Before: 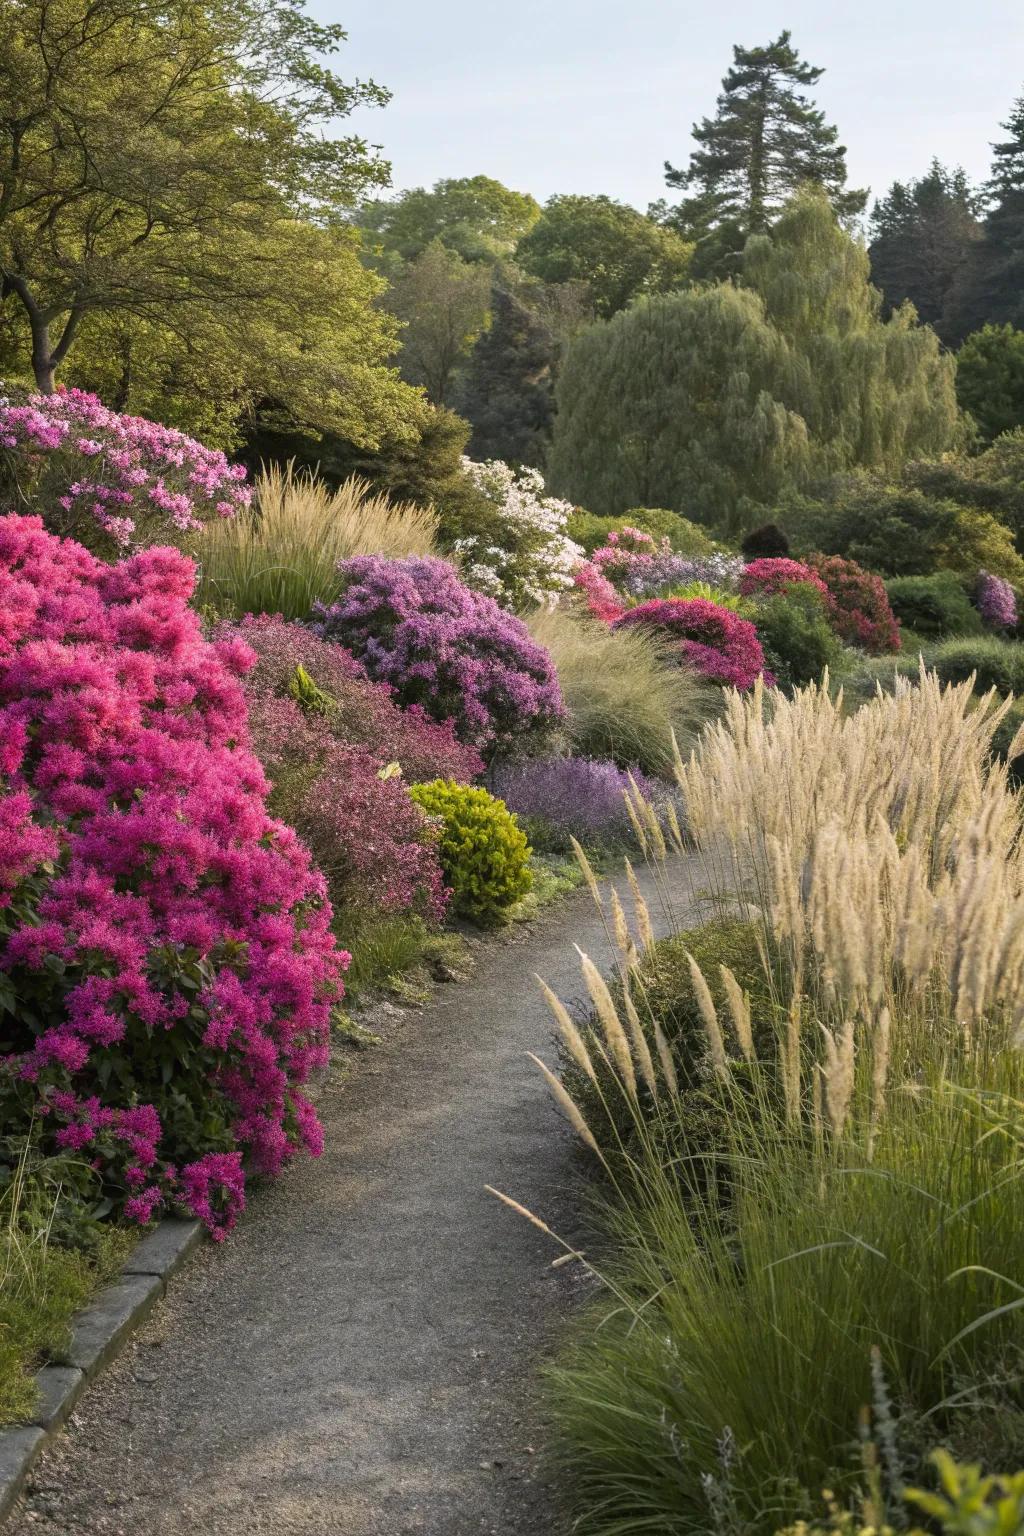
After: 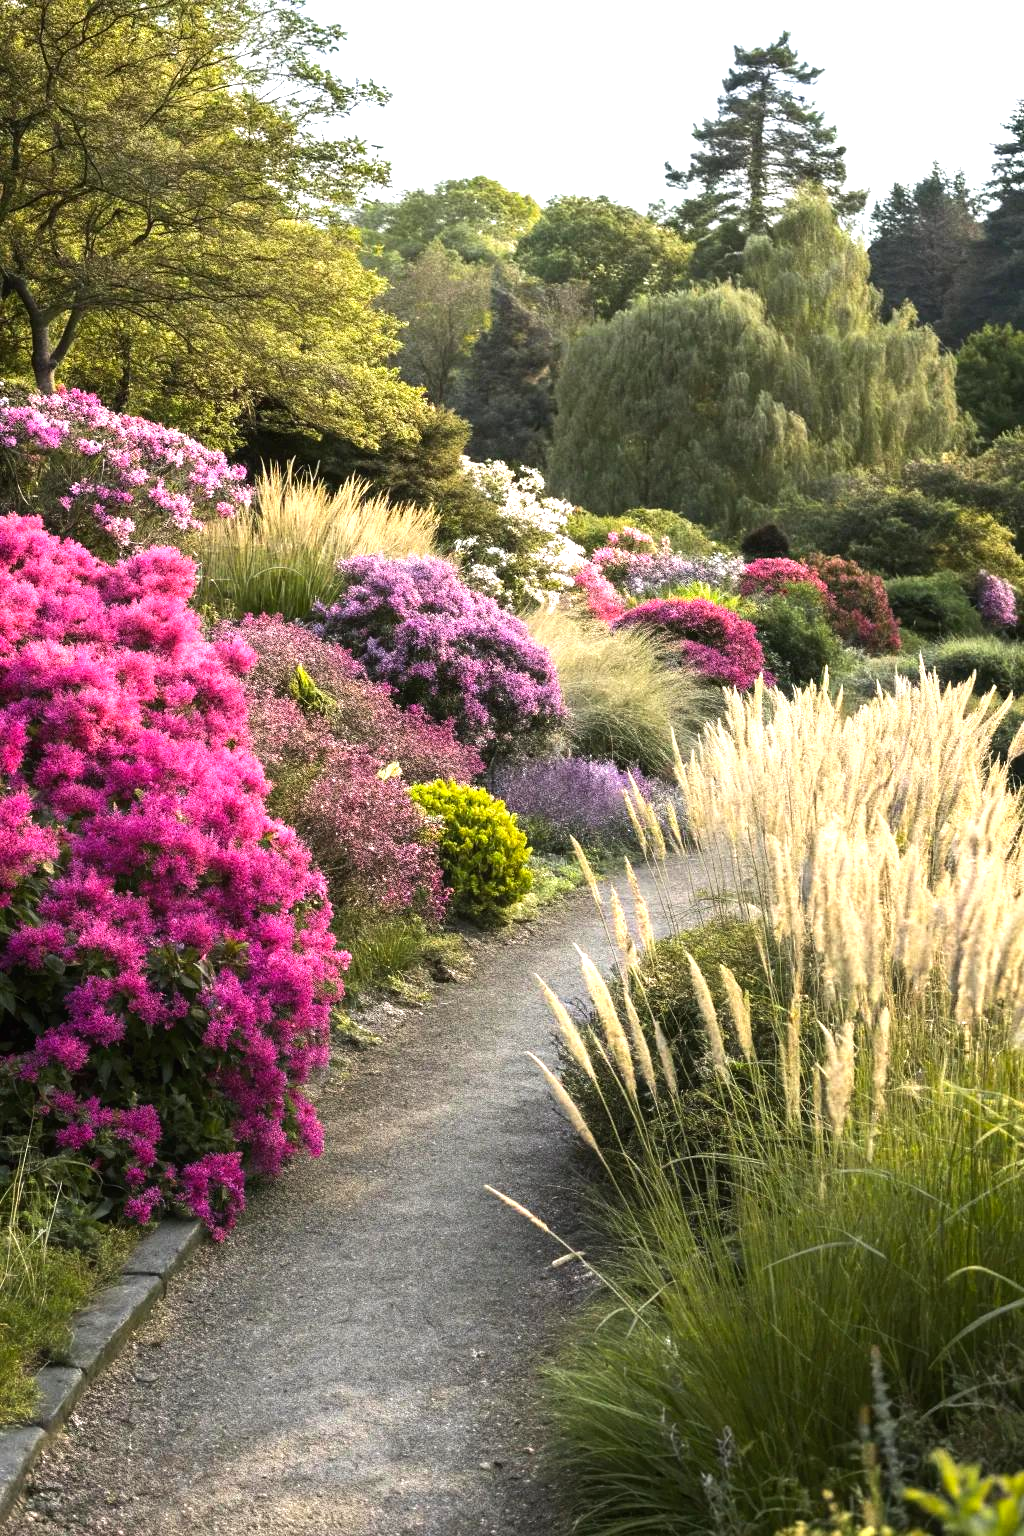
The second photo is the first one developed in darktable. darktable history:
exposure: exposure 0.463 EV, compensate highlight preservation false
color balance rgb: perceptual saturation grading › global saturation -0.052%, global vibrance 20%
tone equalizer: -8 EV -0.753 EV, -7 EV -0.679 EV, -6 EV -0.591 EV, -5 EV -0.392 EV, -3 EV 0.395 EV, -2 EV 0.6 EV, -1 EV 0.685 EV, +0 EV 0.759 EV, edges refinement/feathering 500, mask exposure compensation -1.57 EV, preserve details guided filter
